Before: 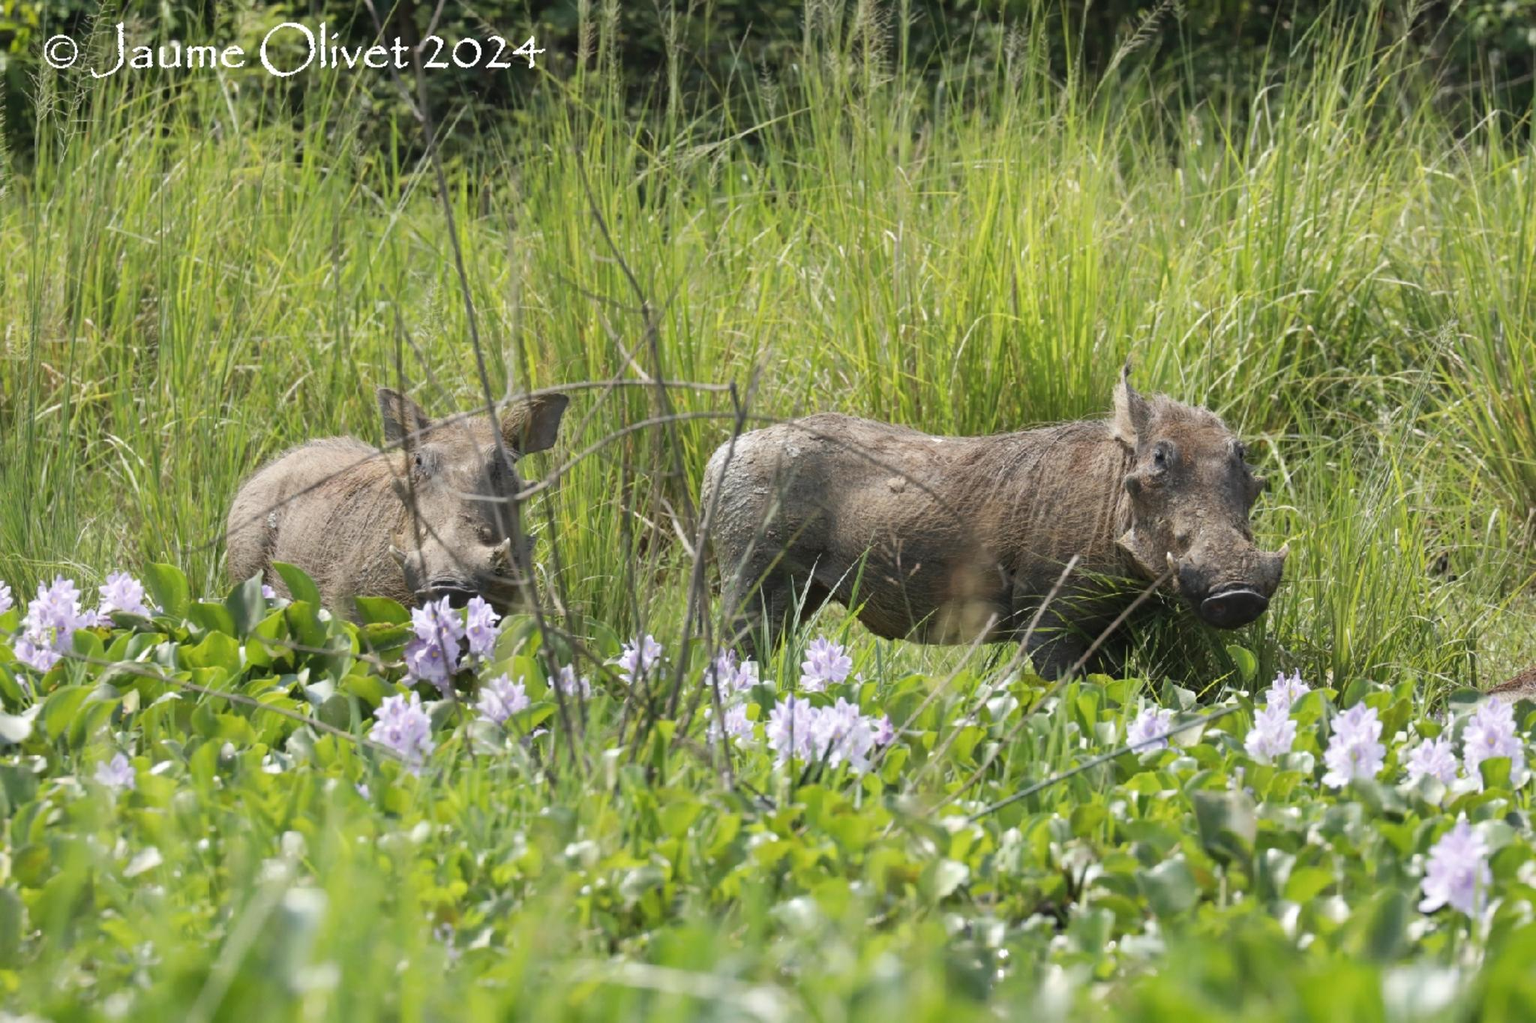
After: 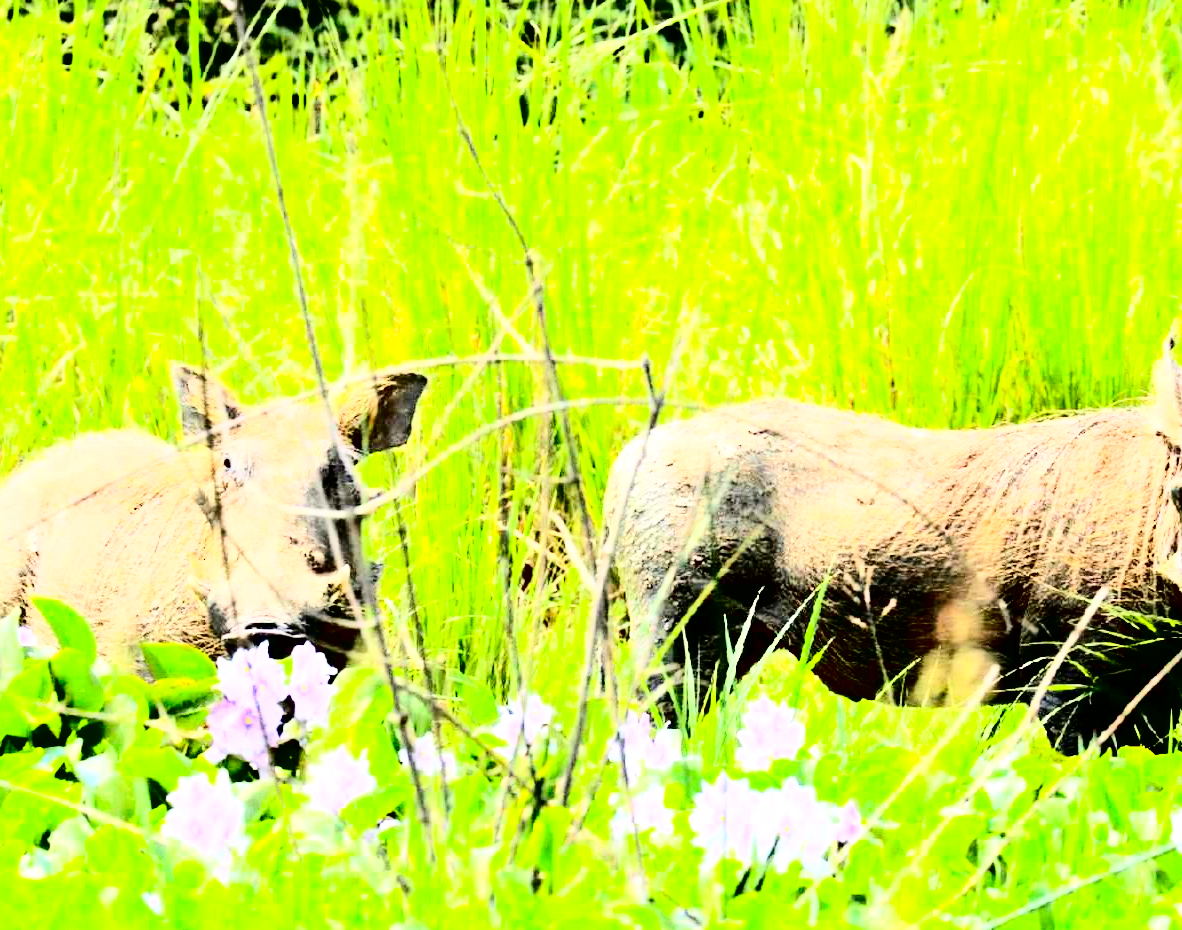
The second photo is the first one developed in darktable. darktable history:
exposure: black level correction -0.001, exposure 0.9 EV, compensate exposure bias true, compensate highlight preservation false
base curve: curves: ch0 [(0, 0) (0.032, 0.037) (0.105, 0.228) (0.435, 0.76) (0.856, 0.983) (1, 1)]
crop: left 16.202%, top 11.208%, right 26.045%, bottom 20.557%
contrast brightness saturation: contrast 0.77, brightness -1, saturation 1
